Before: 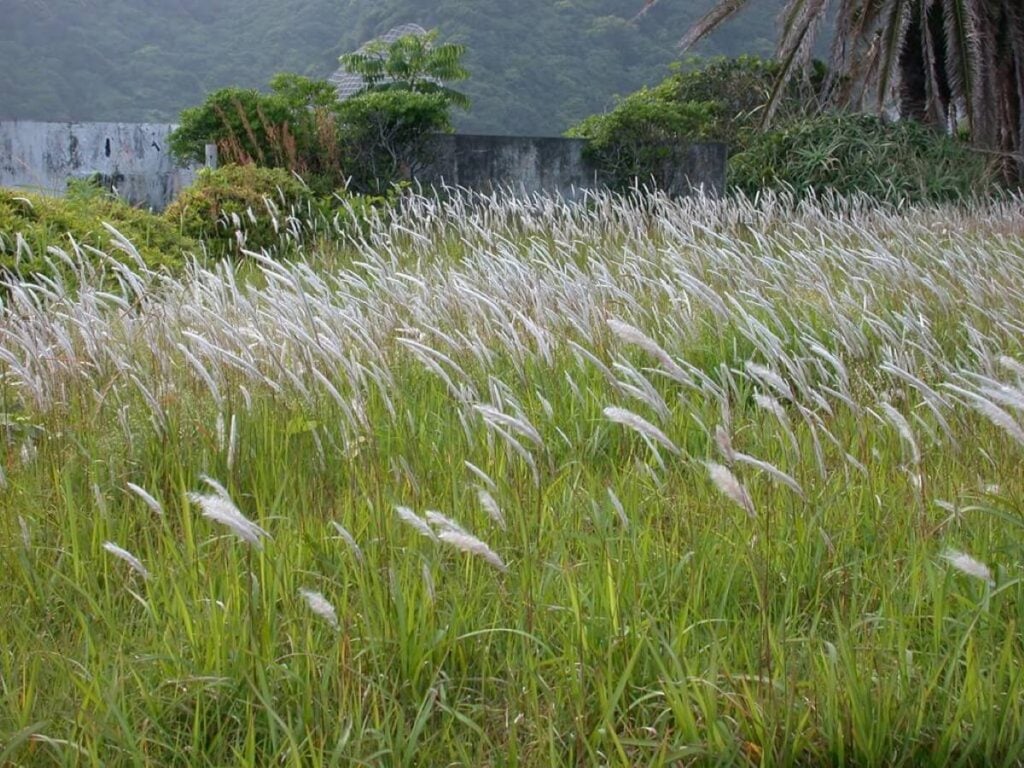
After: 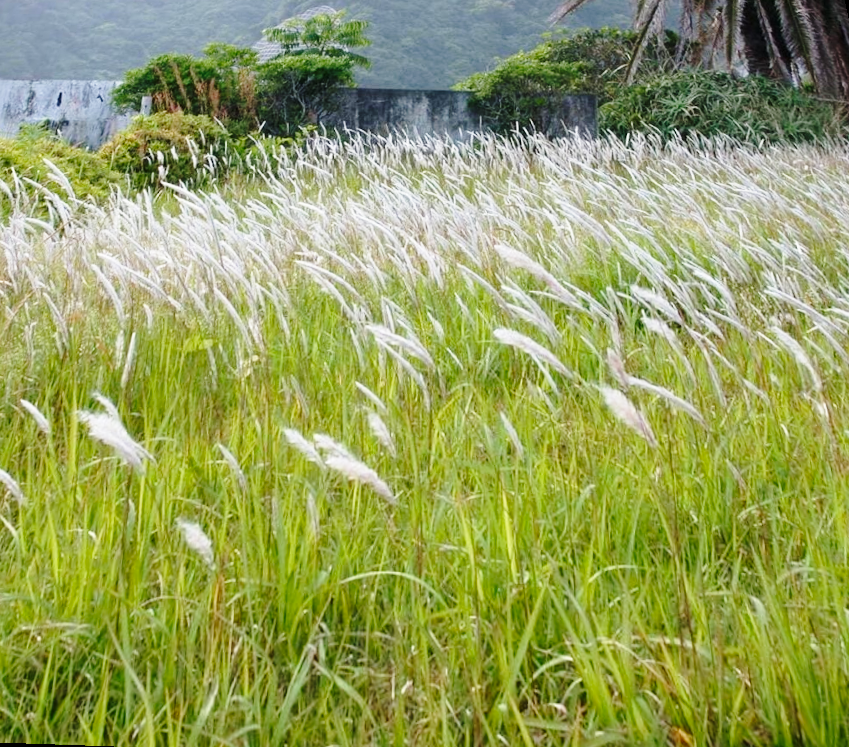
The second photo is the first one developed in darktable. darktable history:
rotate and perspective: rotation 0.72°, lens shift (vertical) -0.352, lens shift (horizontal) -0.051, crop left 0.152, crop right 0.859, crop top 0.019, crop bottom 0.964
base curve: curves: ch0 [(0, 0) (0.028, 0.03) (0.121, 0.232) (0.46, 0.748) (0.859, 0.968) (1, 1)], preserve colors none
